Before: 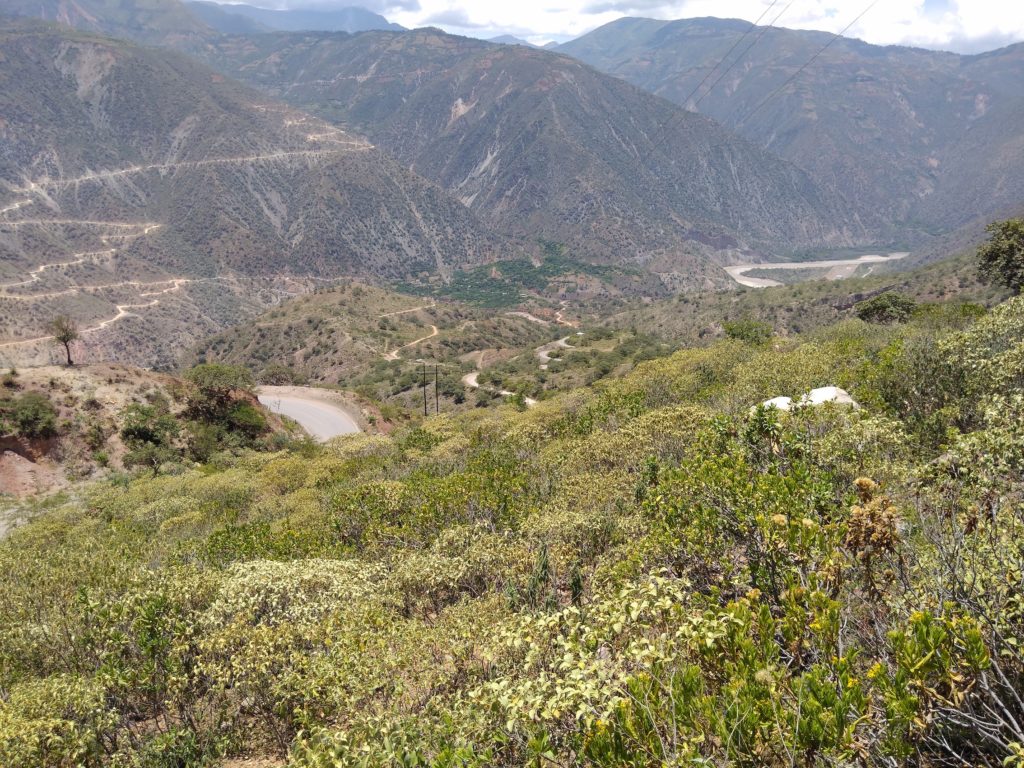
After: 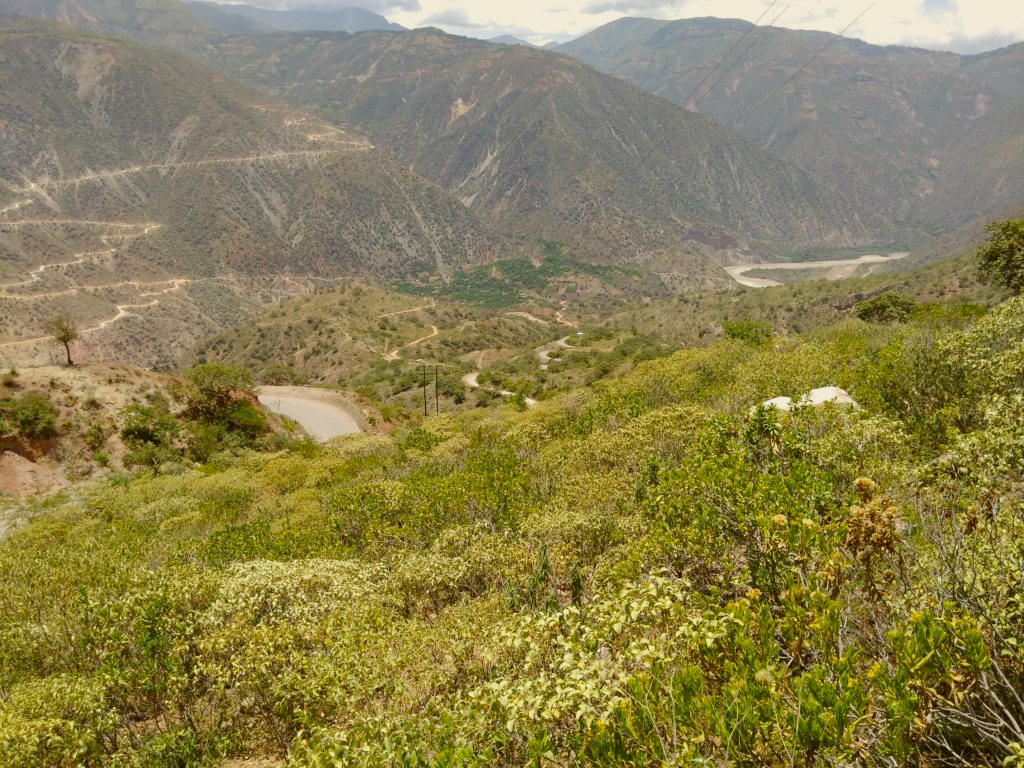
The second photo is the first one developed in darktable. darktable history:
color balance rgb: shadows lift › chroma 1%, shadows lift › hue 113°, highlights gain › chroma 0.2%, highlights gain › hue 333°, perceptual saturation grading › global saturation 20%, perceptual saturation grading › highlights -25%, perceptual saturation grading › shadows 25%, contrast -10%
color correction: highlights a* -1.43, highlights b* 10.12, shadows a* 0.395, shadows b* 19.35
